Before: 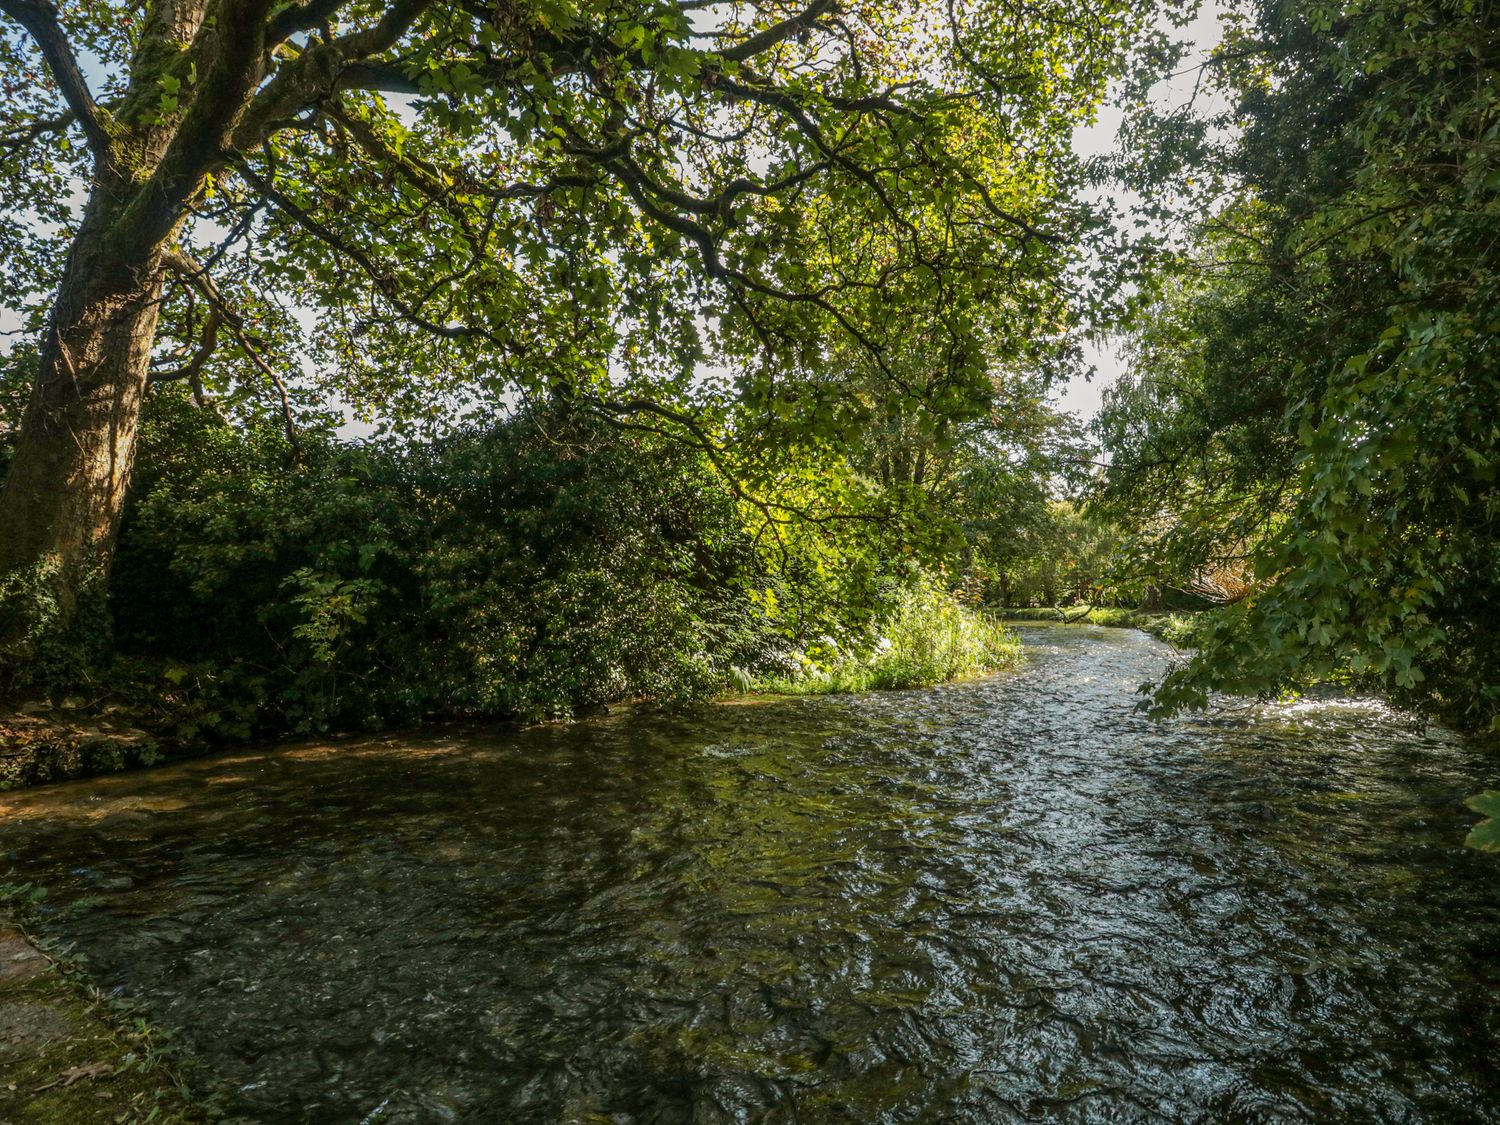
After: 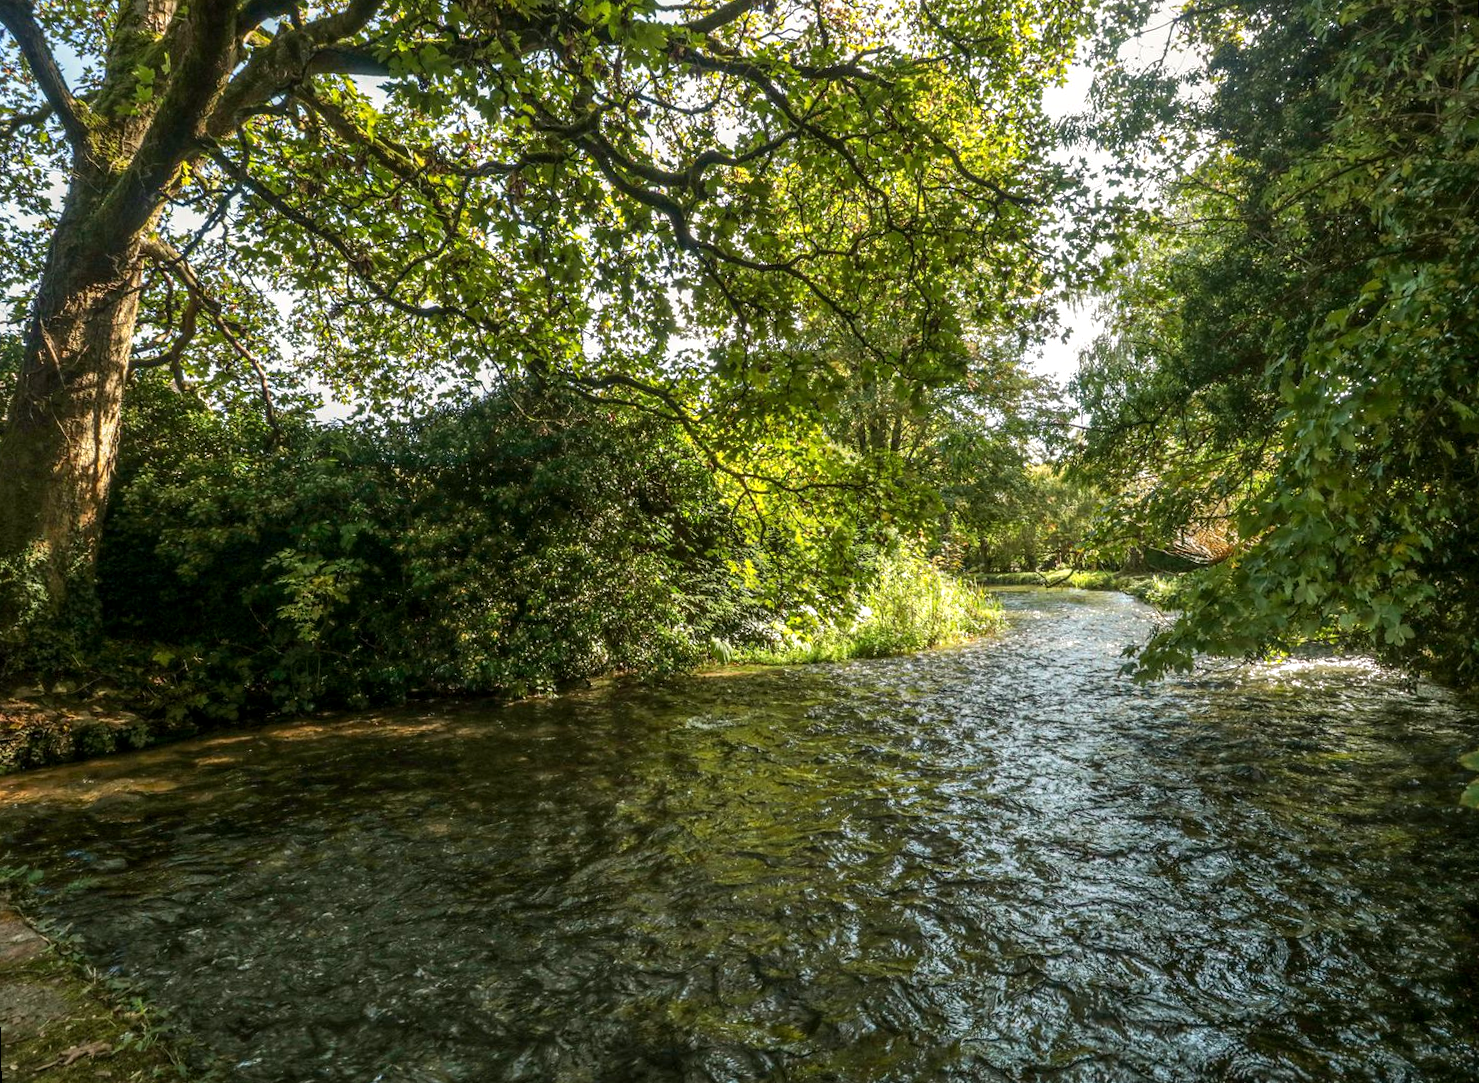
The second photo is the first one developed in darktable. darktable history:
exposure: black level correction 0.001, exposure 0.5 EV, compensate exposure bias true, compensate highlight preservation false
velvia: strength 9.25%
rotate and perspective: rotation -1.32°, lens shift (horizontal) -0.031, crop left 0.015, crop right 0.985, crop top 0.047, crop bottom 0.982
